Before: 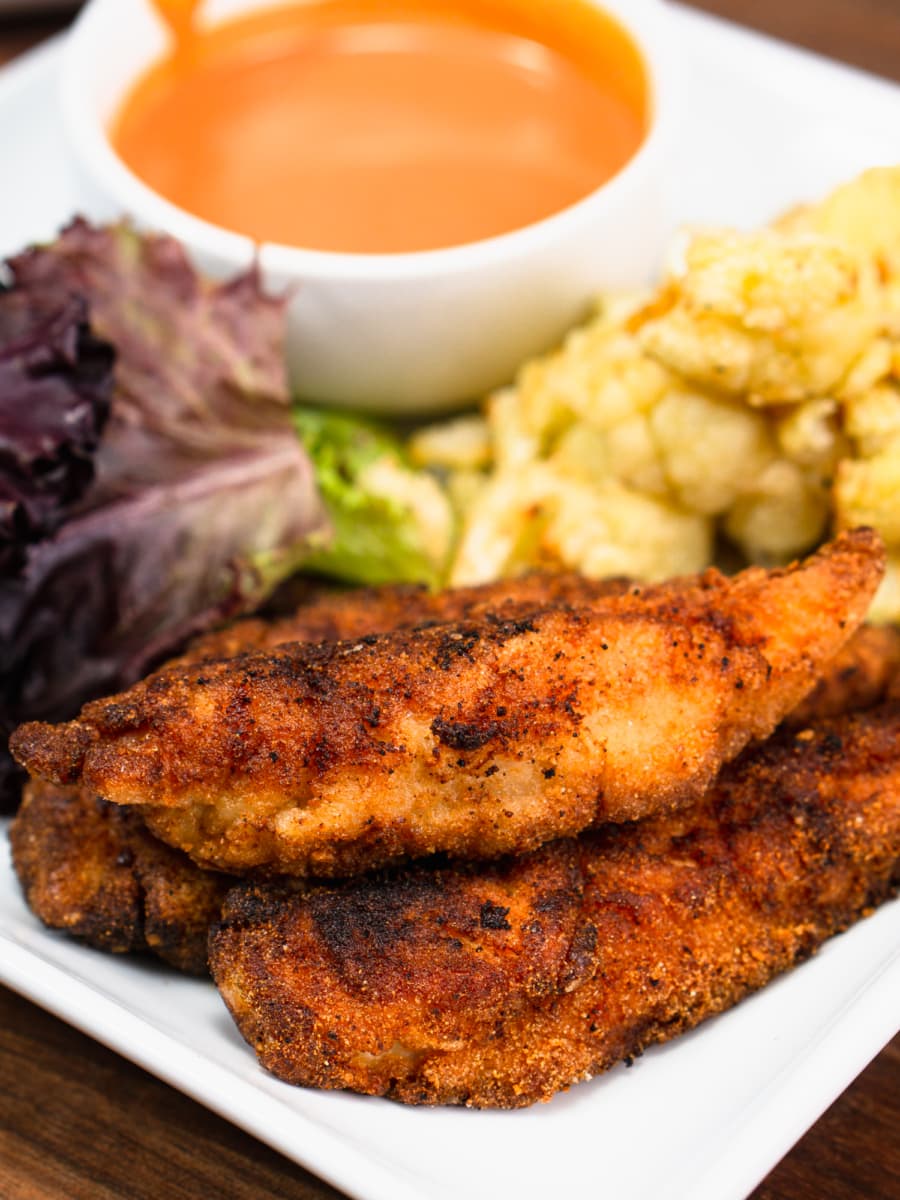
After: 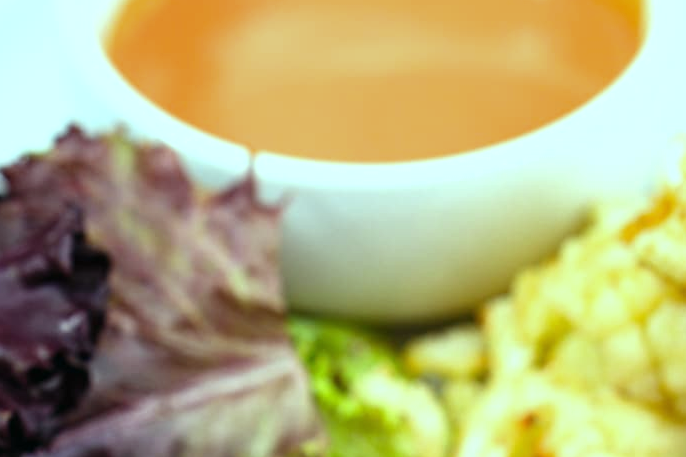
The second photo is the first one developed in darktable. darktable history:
crop: left 0.579%, top 7.627%, right 23.167%, bottom 54.275%
color balance: mode lift, gamma, gain (sRGB), lift [0.997, 0.979, 1.021, 1.011], gamma [1, 1.084, 0.916, 0.998], gain [1, 0.87, 1.13, 1.101], contrast 4.55%, contrast fulcrum 38.24%, output saturation 104.09%
